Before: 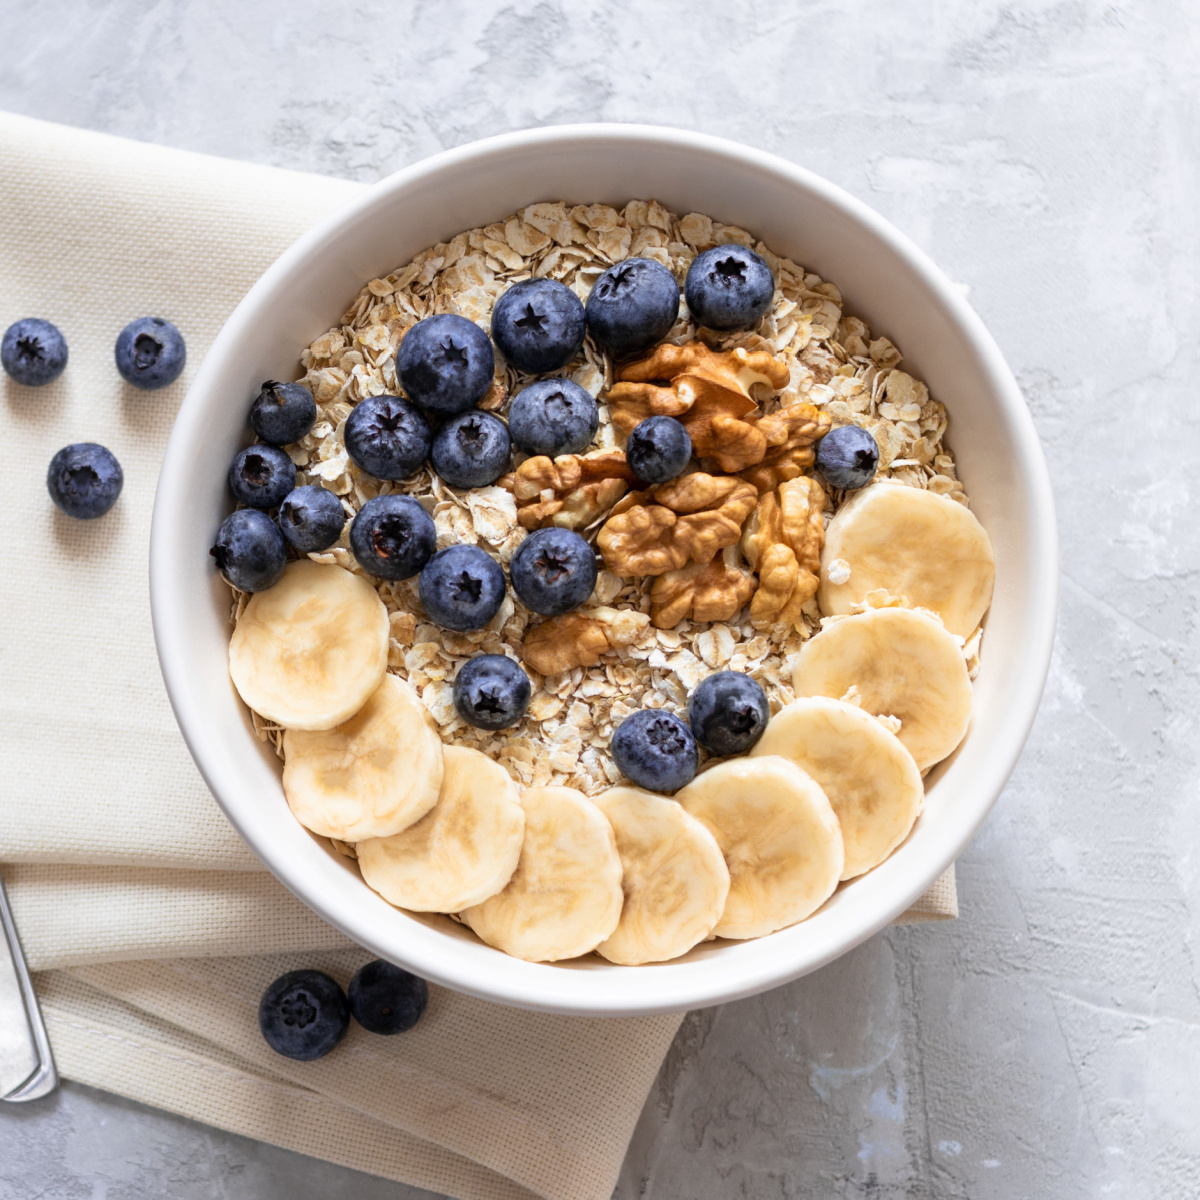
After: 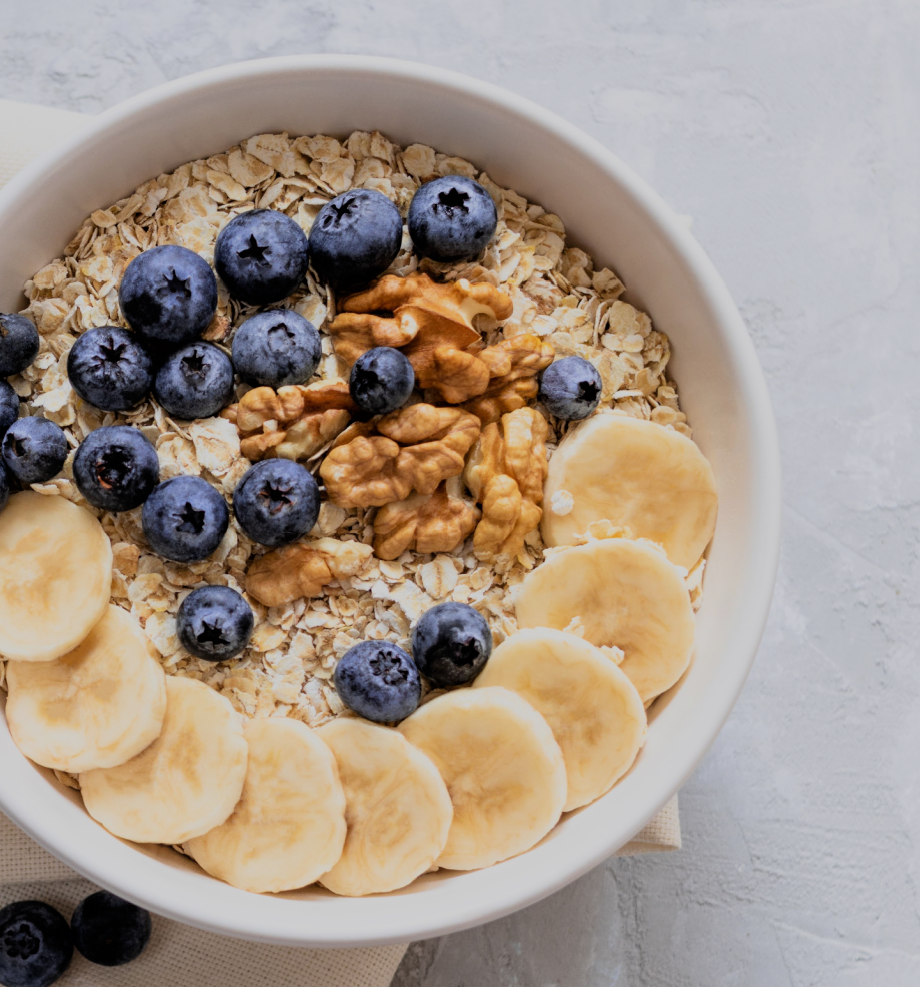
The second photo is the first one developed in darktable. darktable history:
crop: left 23.095%, top 5.827%, bottom 11.854%
filmic rgb: black relative exposure -7.15 EV, white relative exposure 5.36 EV, hardness 3.02, color science v6 (2022)
